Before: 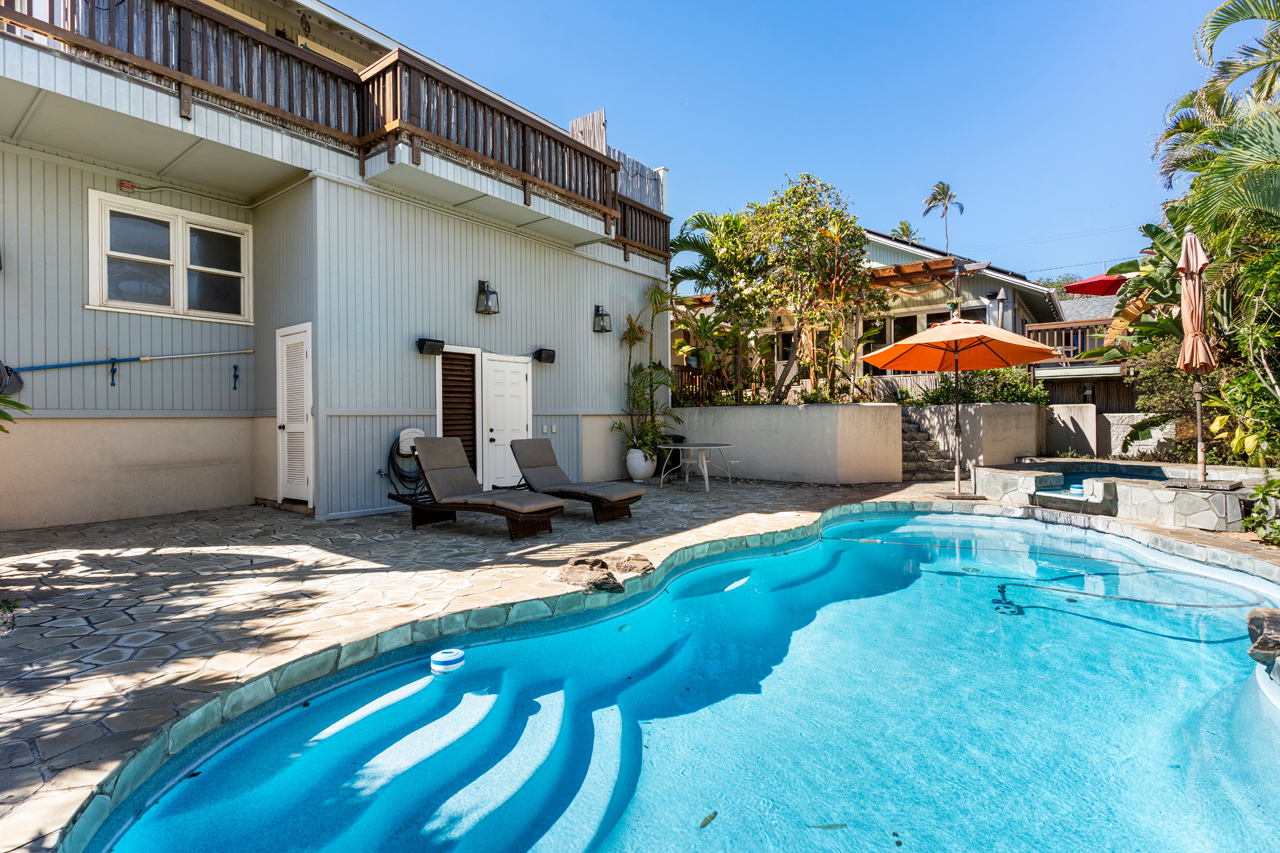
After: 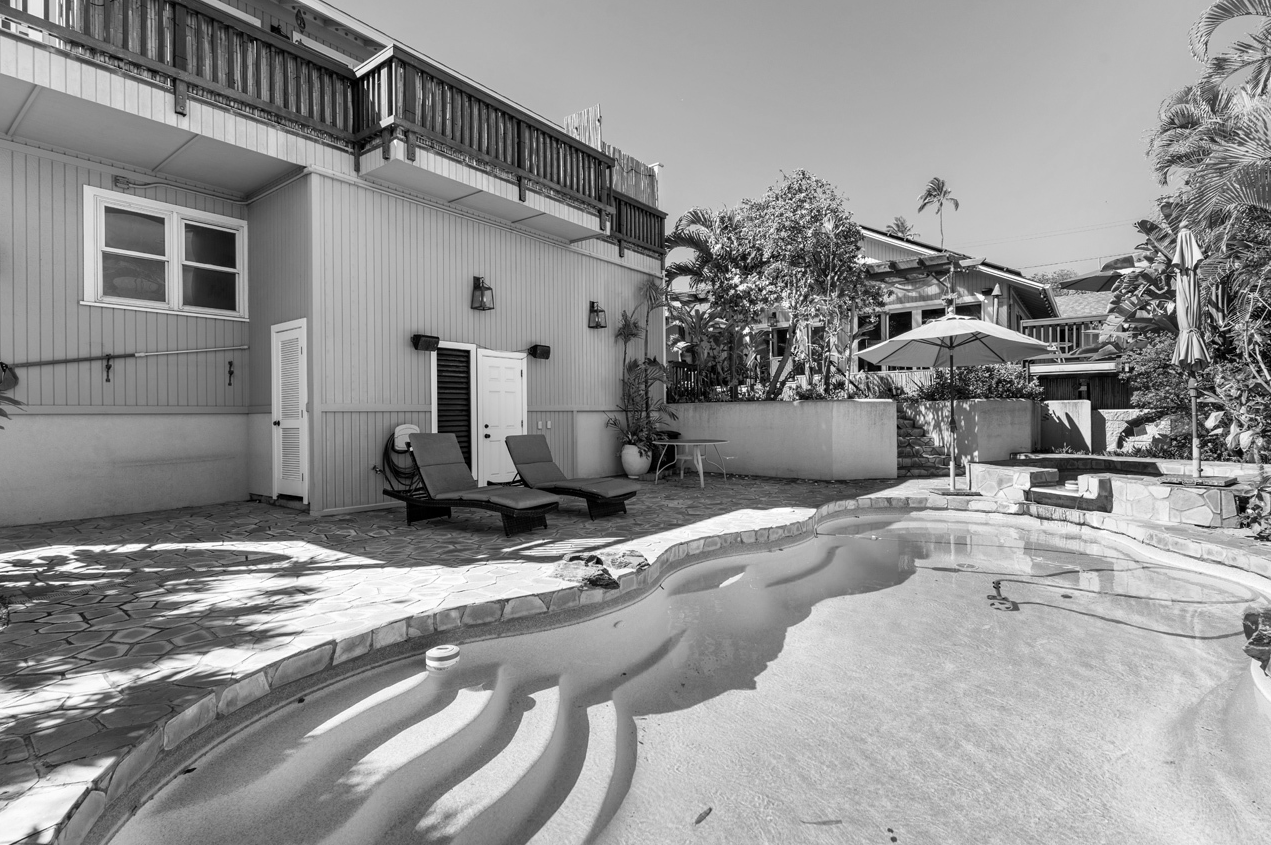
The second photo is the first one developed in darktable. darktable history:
crop: left 0.434%, top 0.485%, right 0.244%, bottom 0.386%
monochrome: on, module defaults
